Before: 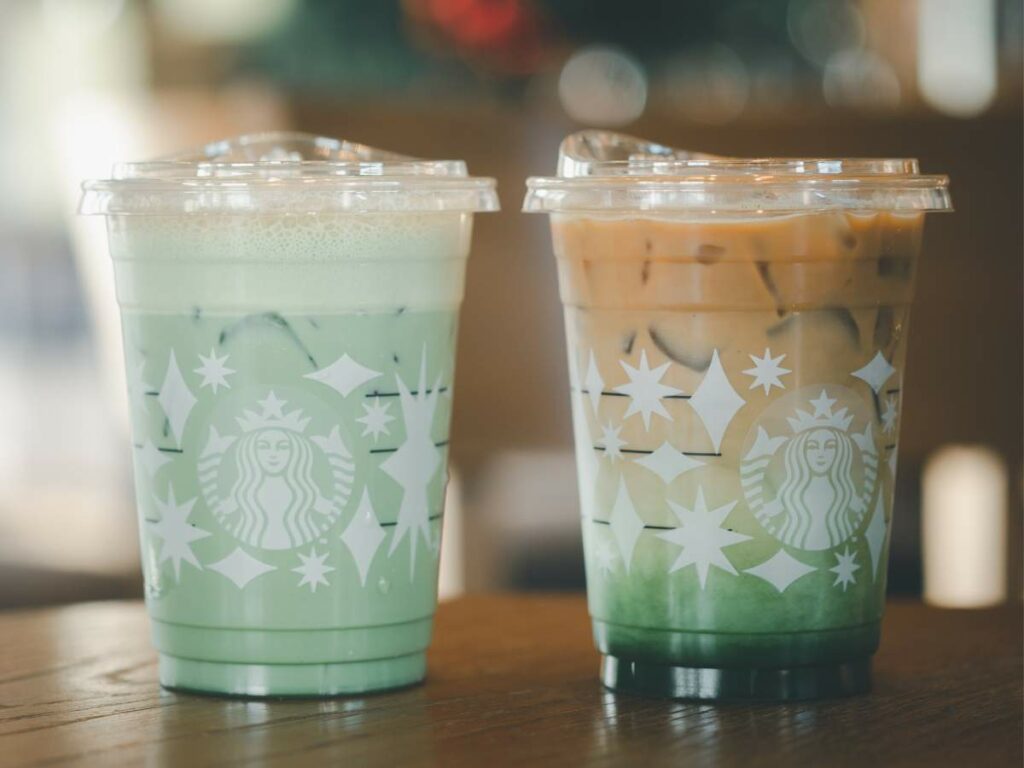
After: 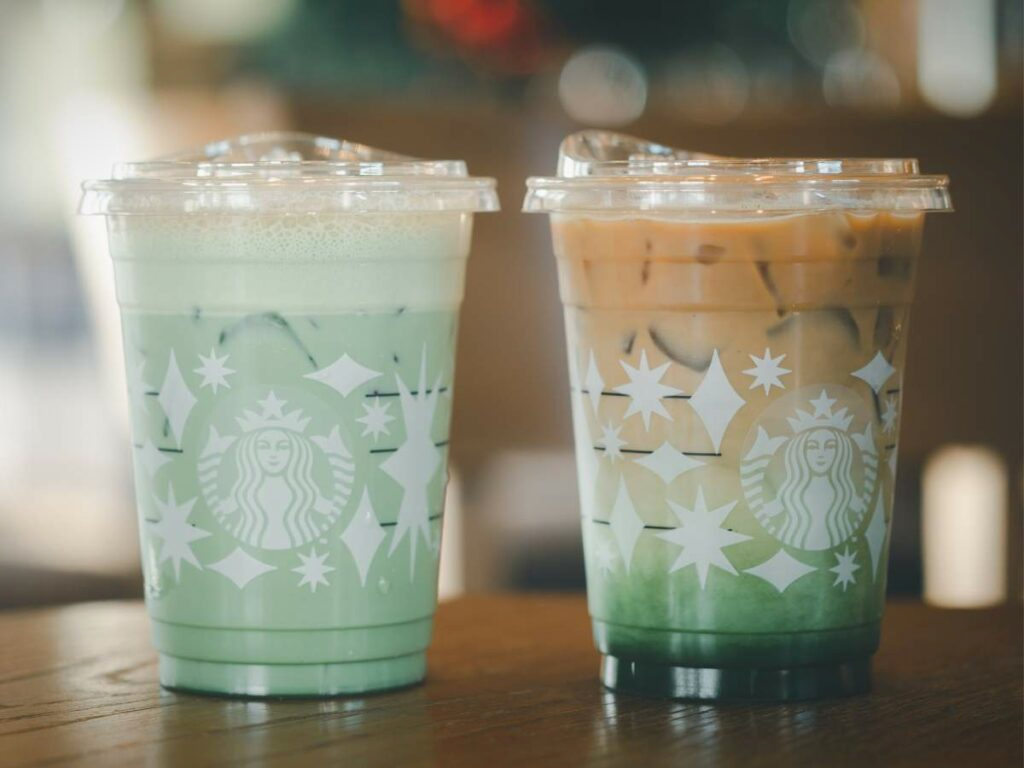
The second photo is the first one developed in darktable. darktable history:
vignetting: fall-off start 98.01%, fall-off radius 99.34%, saturation 0.377, width/height ratio 1.423
